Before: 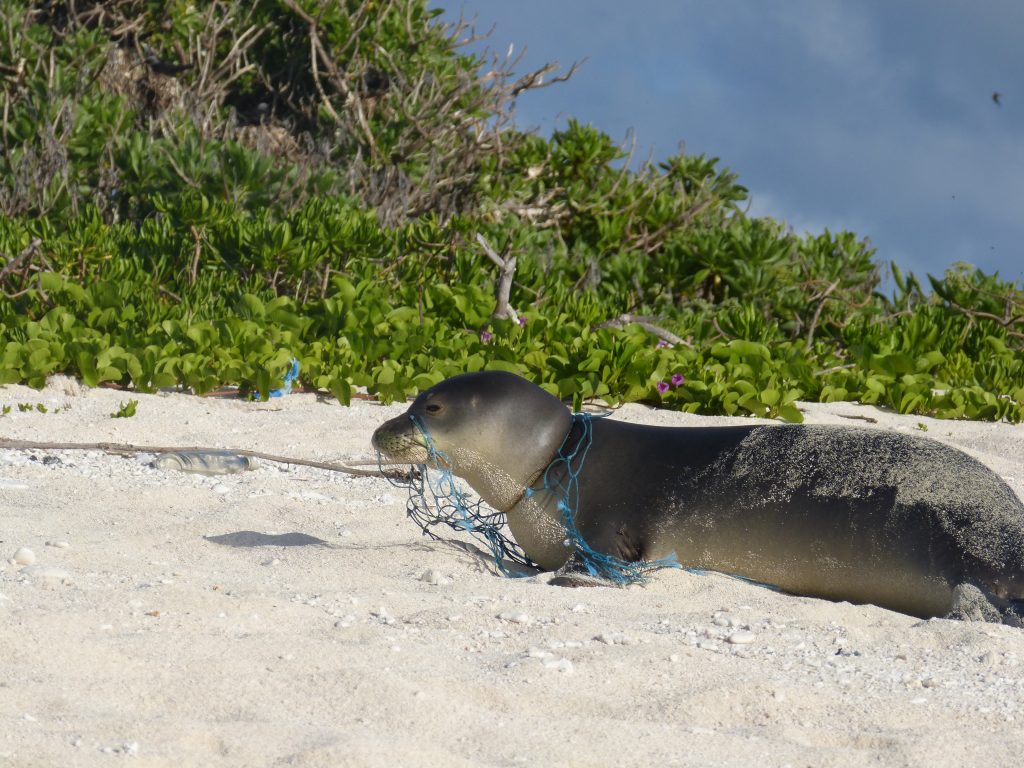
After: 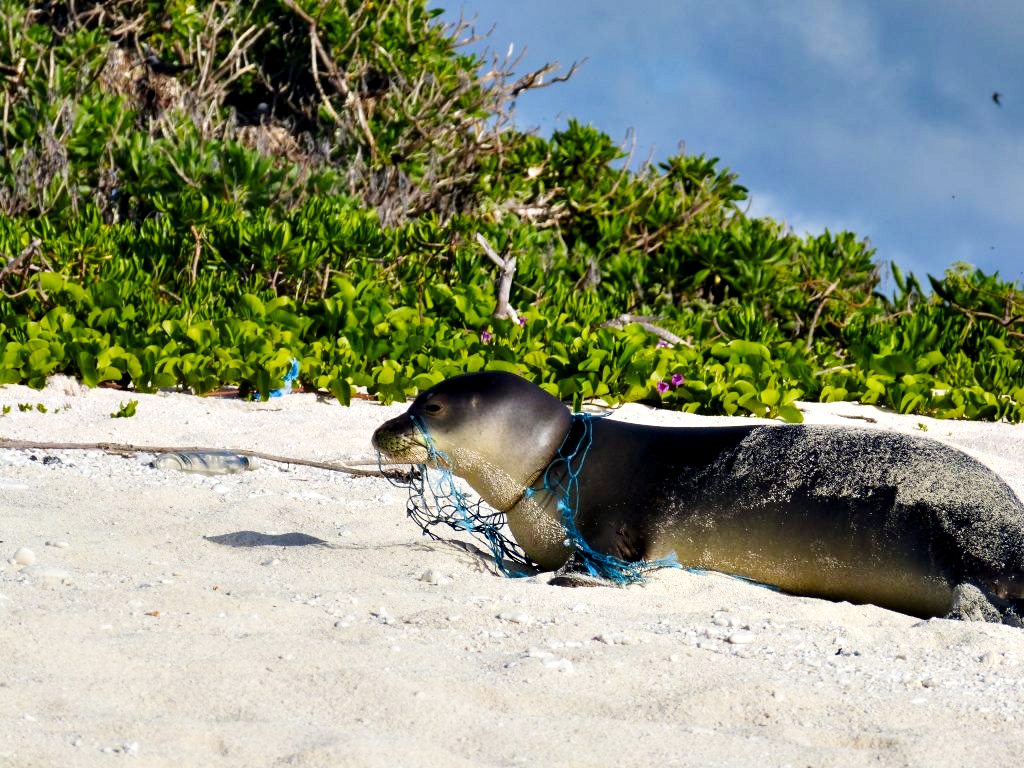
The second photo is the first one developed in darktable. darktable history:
tone curve: curves: ch0 [(0, 0) (0.071, 0.047) (0.266, 0.26) (0.491, 0.552) (0.753, 0.818) (1, 0.983)]; ch1 [(0, 0) (0.346, 0.307) (0.408, 0.369) (0.463, 0.443) (0.482, 0.493) (0.502, 0.5) (0.517, 0.518) (0.546, 0.587) (0.588, 0.643) (0.651, 0.709) (1, 1)]; ch2 [(0, 0) (0.346, 0.34) (0.434, 0.46) (0.485, 0.494) (0.5, 0.494) (0.517, 0.503) (0.535, 0.545) (0.583, 0.634) (0.625, 0.686) (1, 1)], preserve colors none
color balance rgb: perceptual saturation grading › global saturation 25.34%, global vibrance 12.205%
contrast equalizer: y [[0.6 ×6], [0.55 ×6], [0 ×6], [0 ×6], [0 ×6]]
